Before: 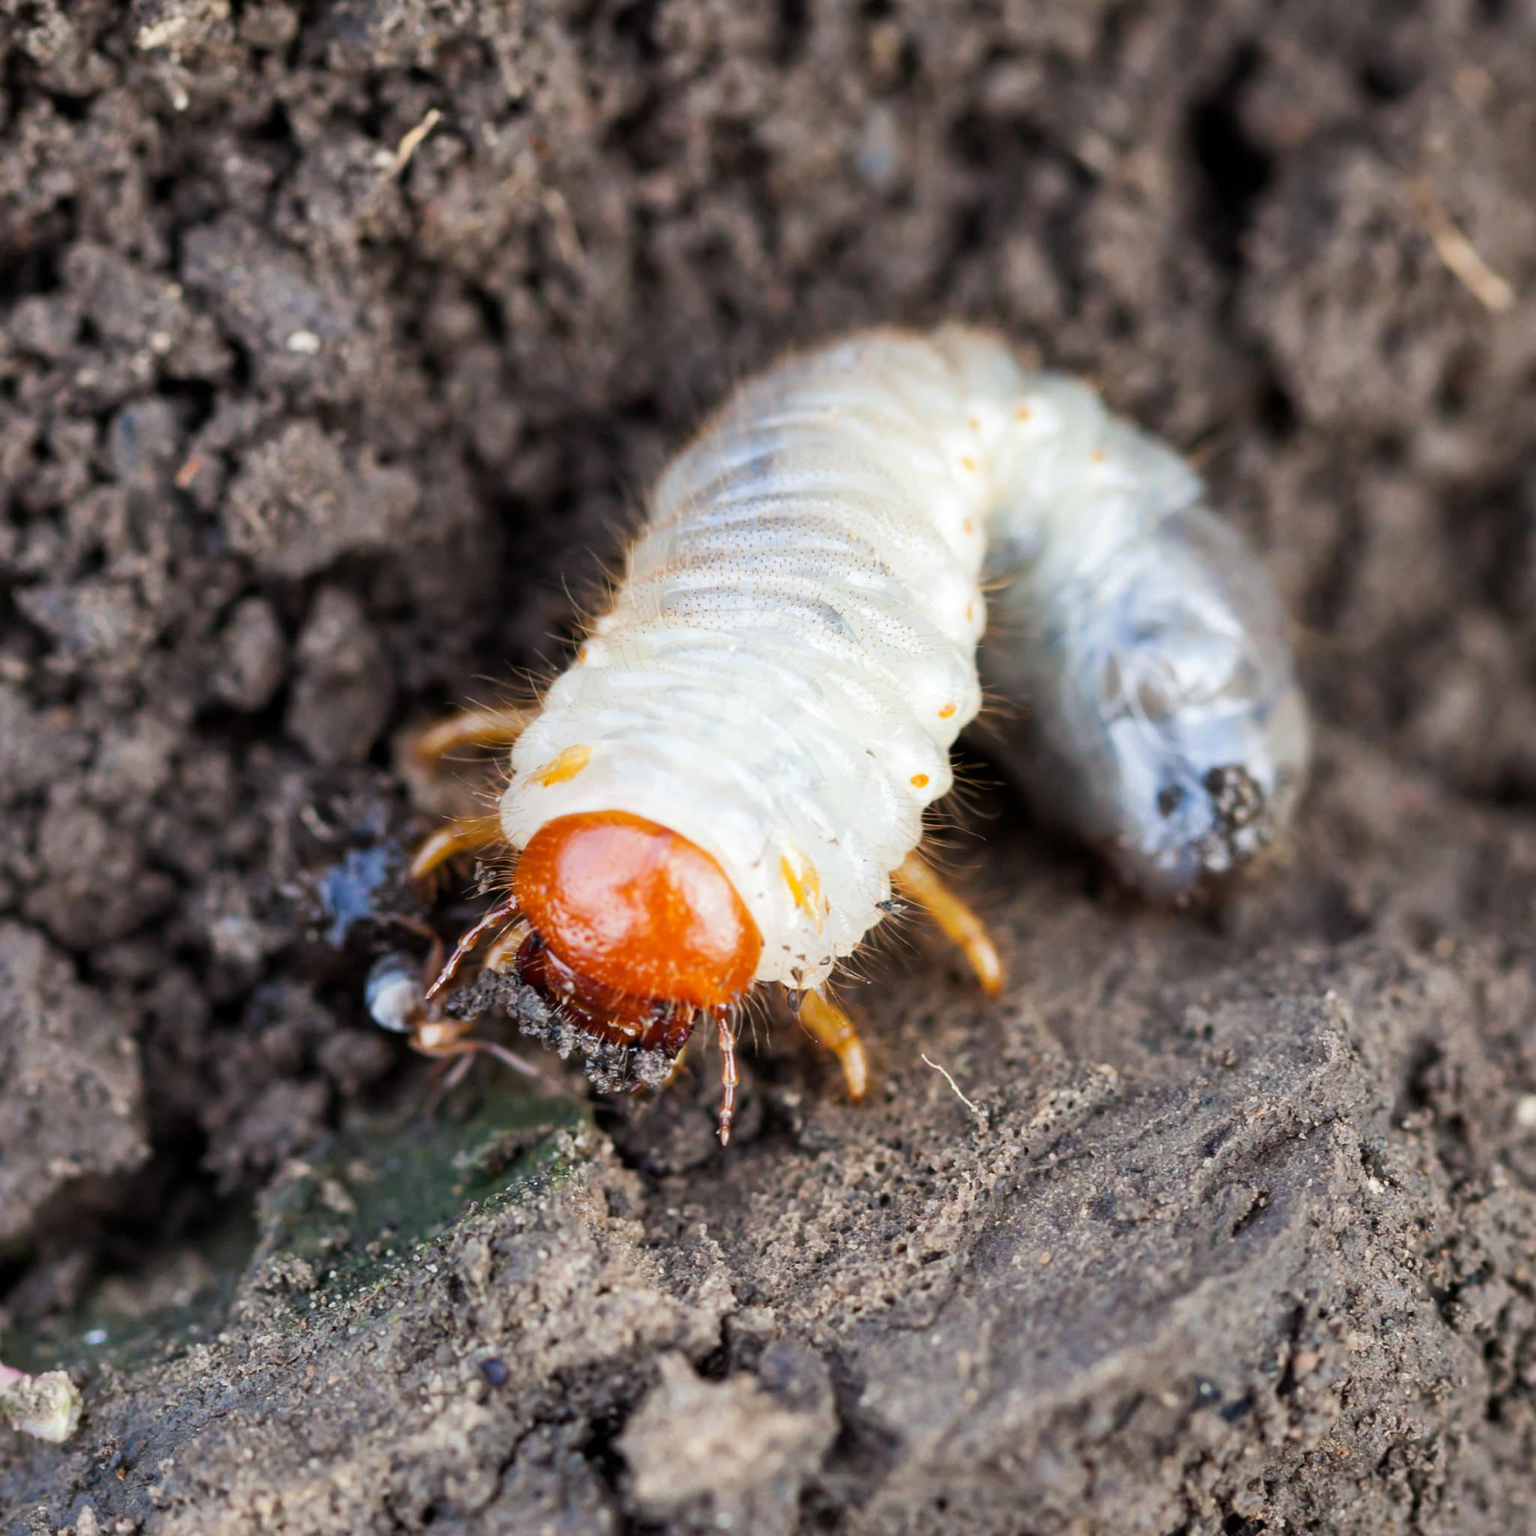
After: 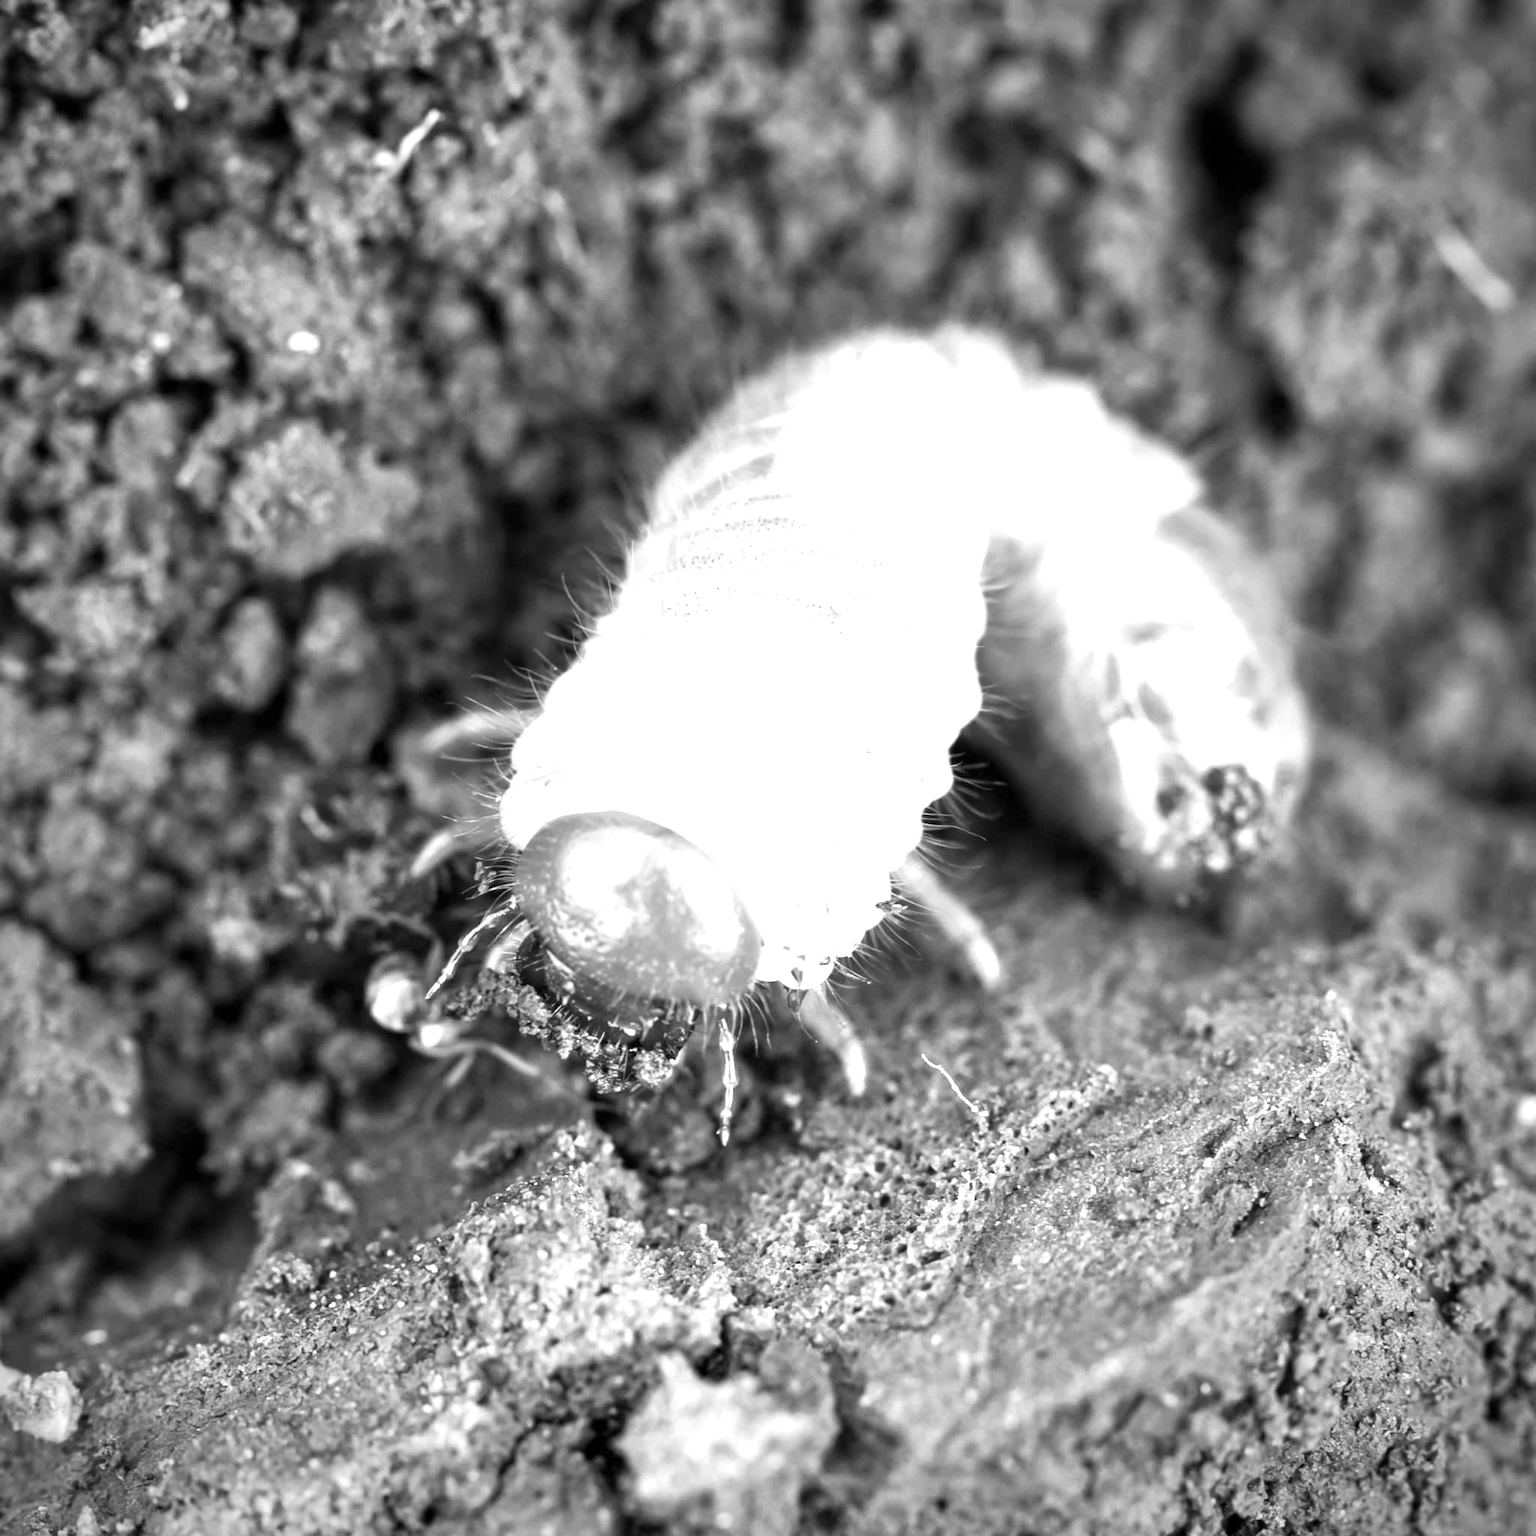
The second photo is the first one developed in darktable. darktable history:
exposure: exposure 1.089 EV, compensate highlight preservation false
vignetting: on, module defaults
monochrome: on, module defaults
